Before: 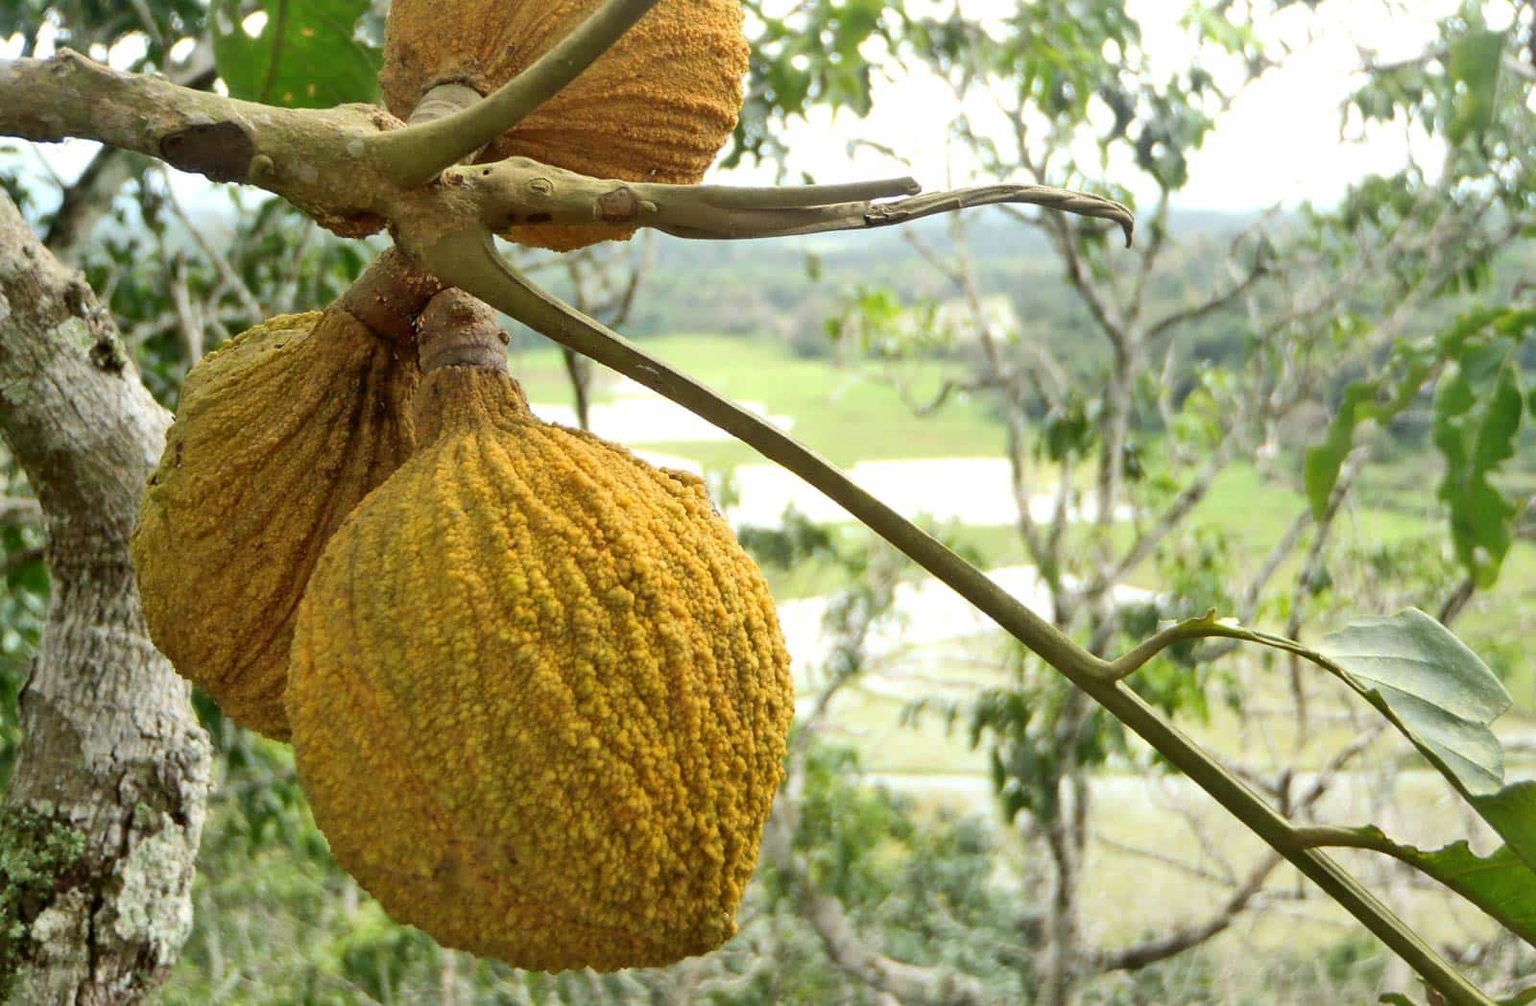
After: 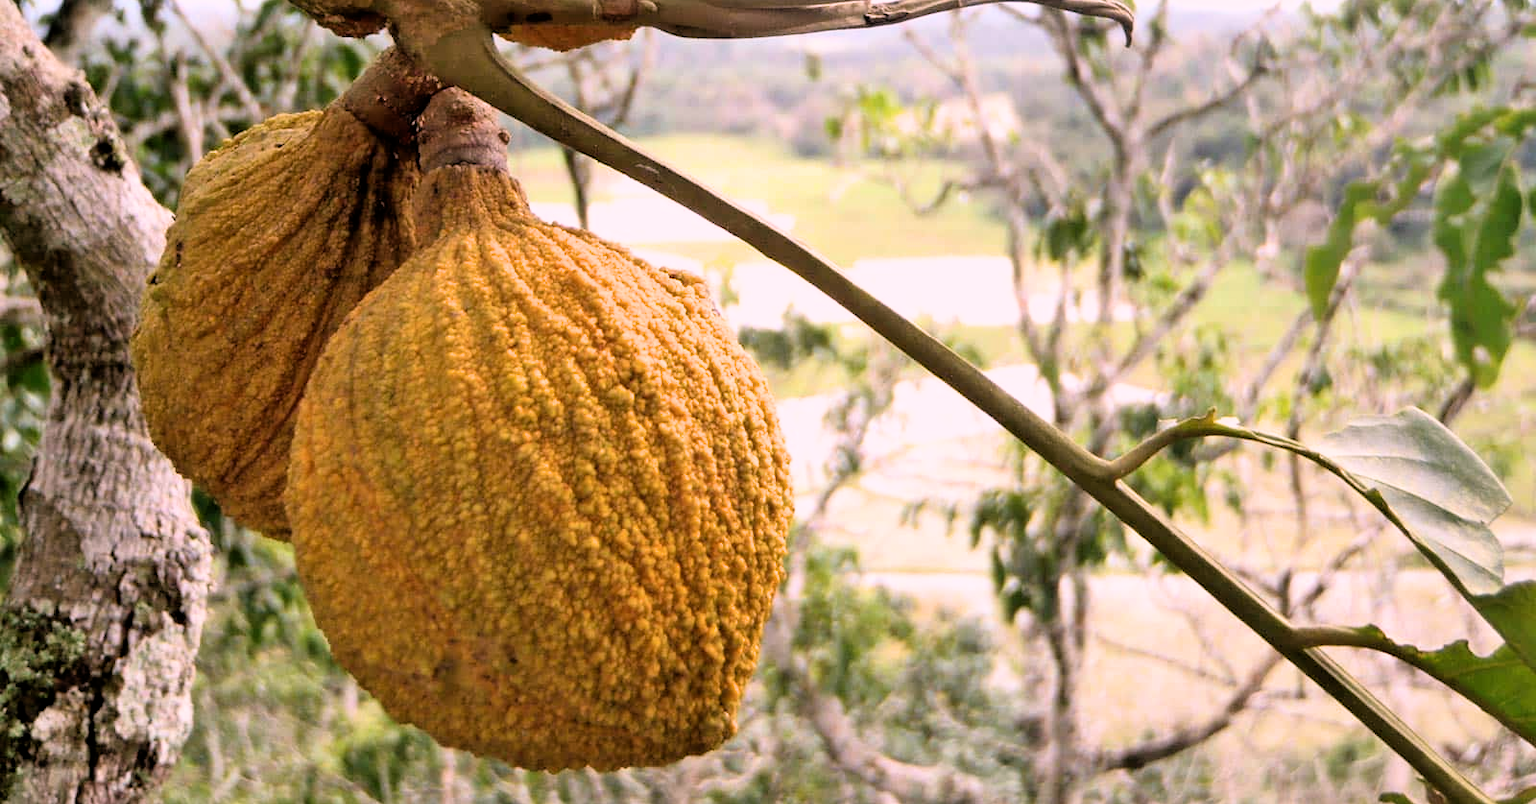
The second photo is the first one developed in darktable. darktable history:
filmic rgb: black relative exposure -4.91 EV, white relative exposure 2.84 EV, hardness 3.7
crop and rotate: top 19.998%
white balance: red 1.188, blue 1.11
